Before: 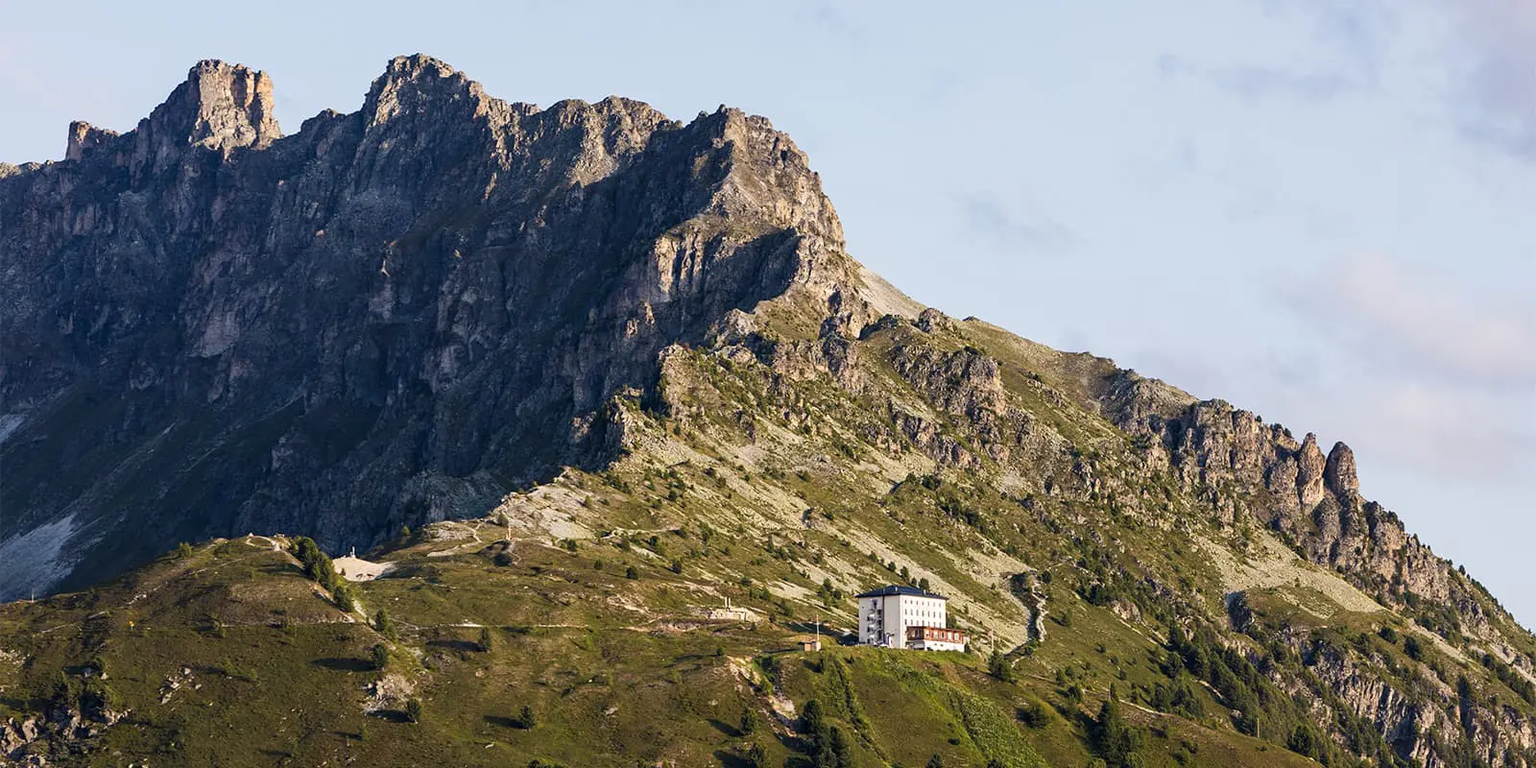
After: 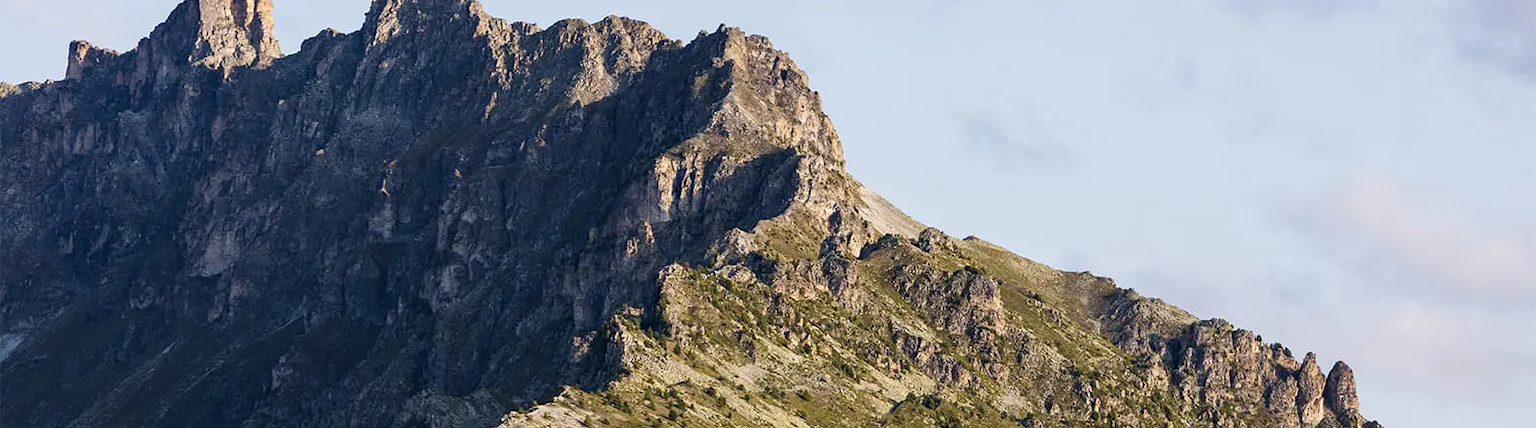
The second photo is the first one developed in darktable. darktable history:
crop and rotate: top 10.592%, bottom 33.558%
